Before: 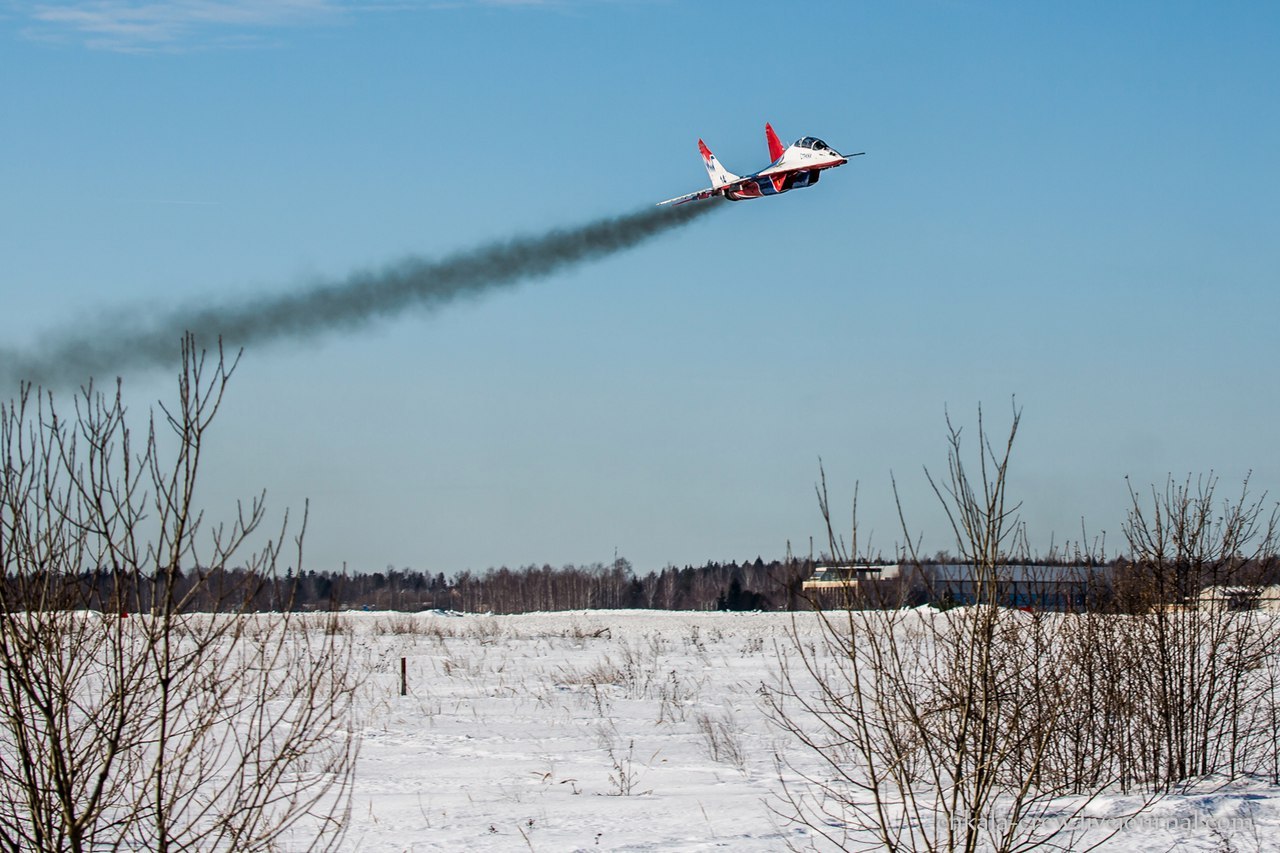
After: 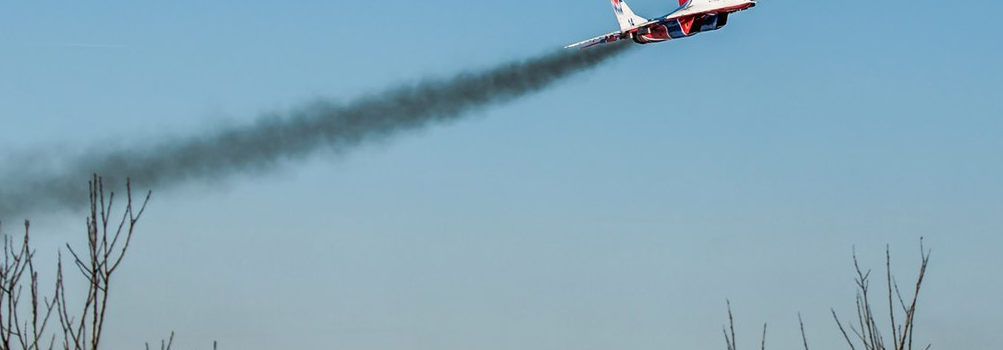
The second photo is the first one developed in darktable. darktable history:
crop: left 7.202%, top 18.467%, right 14.377%, bottom 40.453%
